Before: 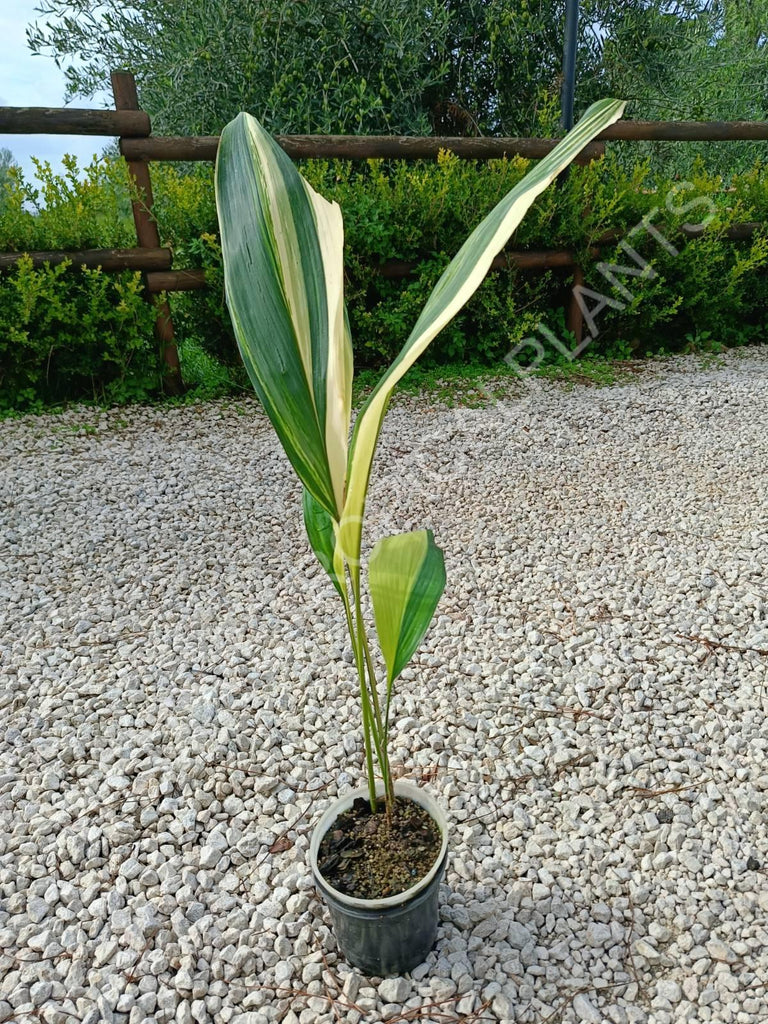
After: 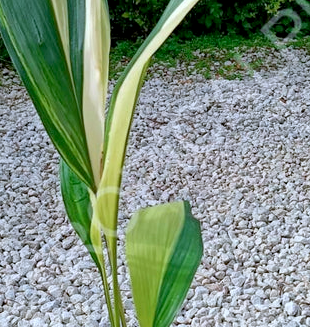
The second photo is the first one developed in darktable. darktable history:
crop: left 31.751%, top 32.172%, right 27.8%, bottom 35.83%
color calibration: illuminant as shot in camera, x 0.37, y 0.382, temperature 4313.32 K
exposure: black level correction 0.007, compensate highlight preservation false
